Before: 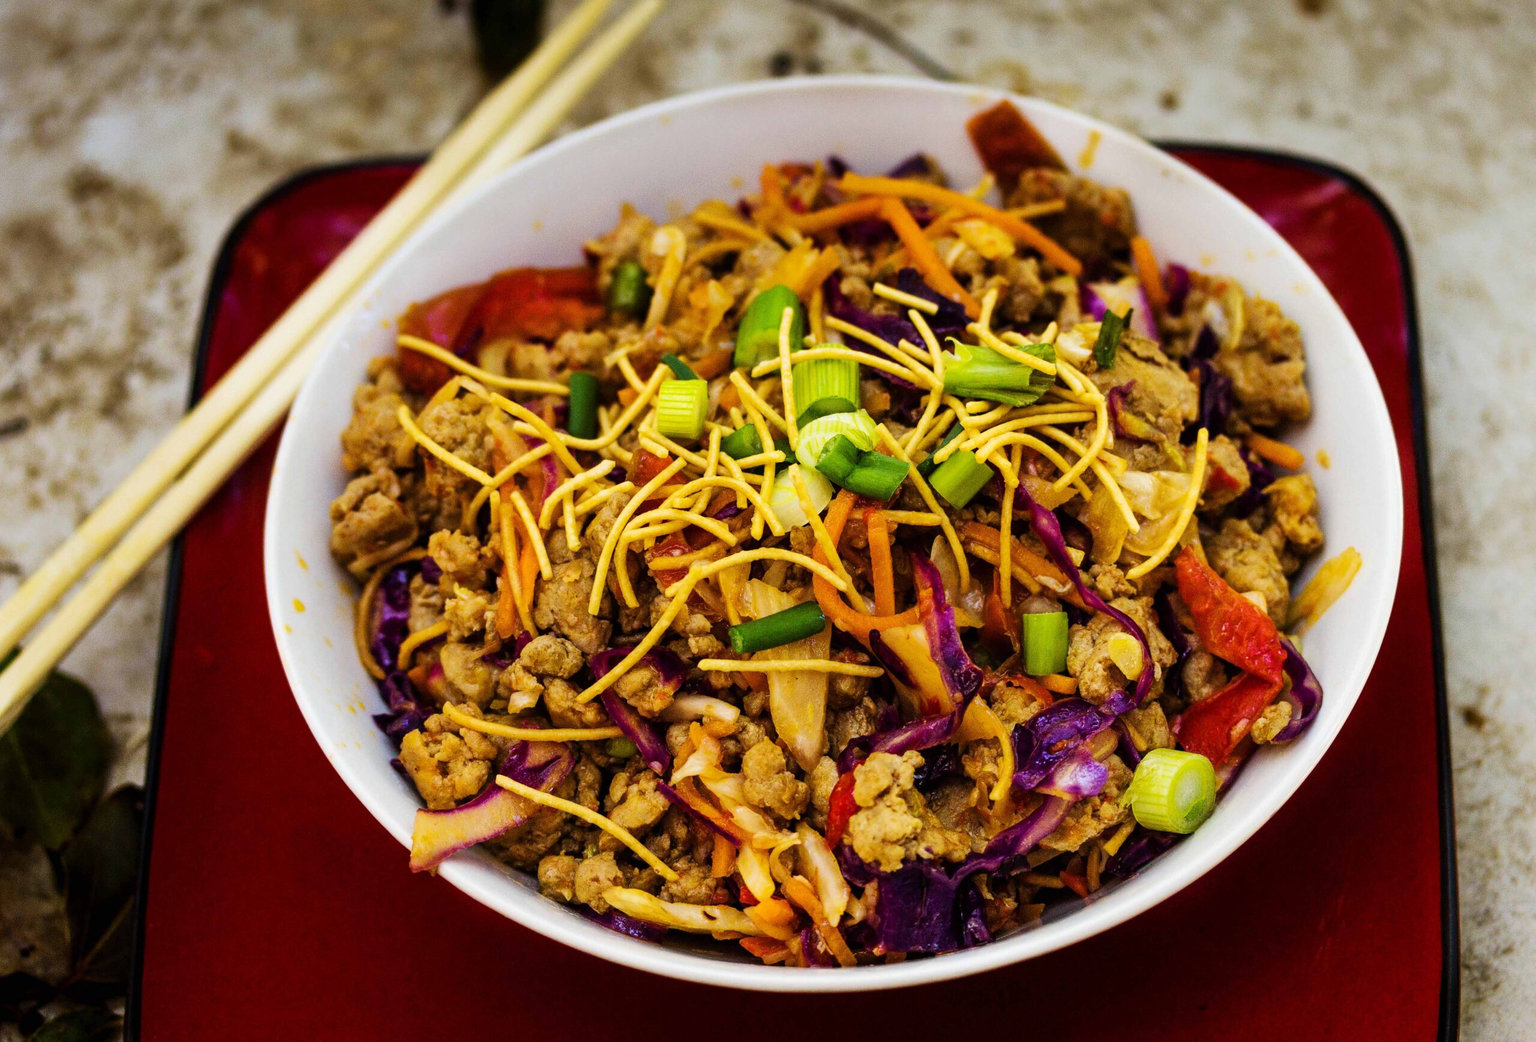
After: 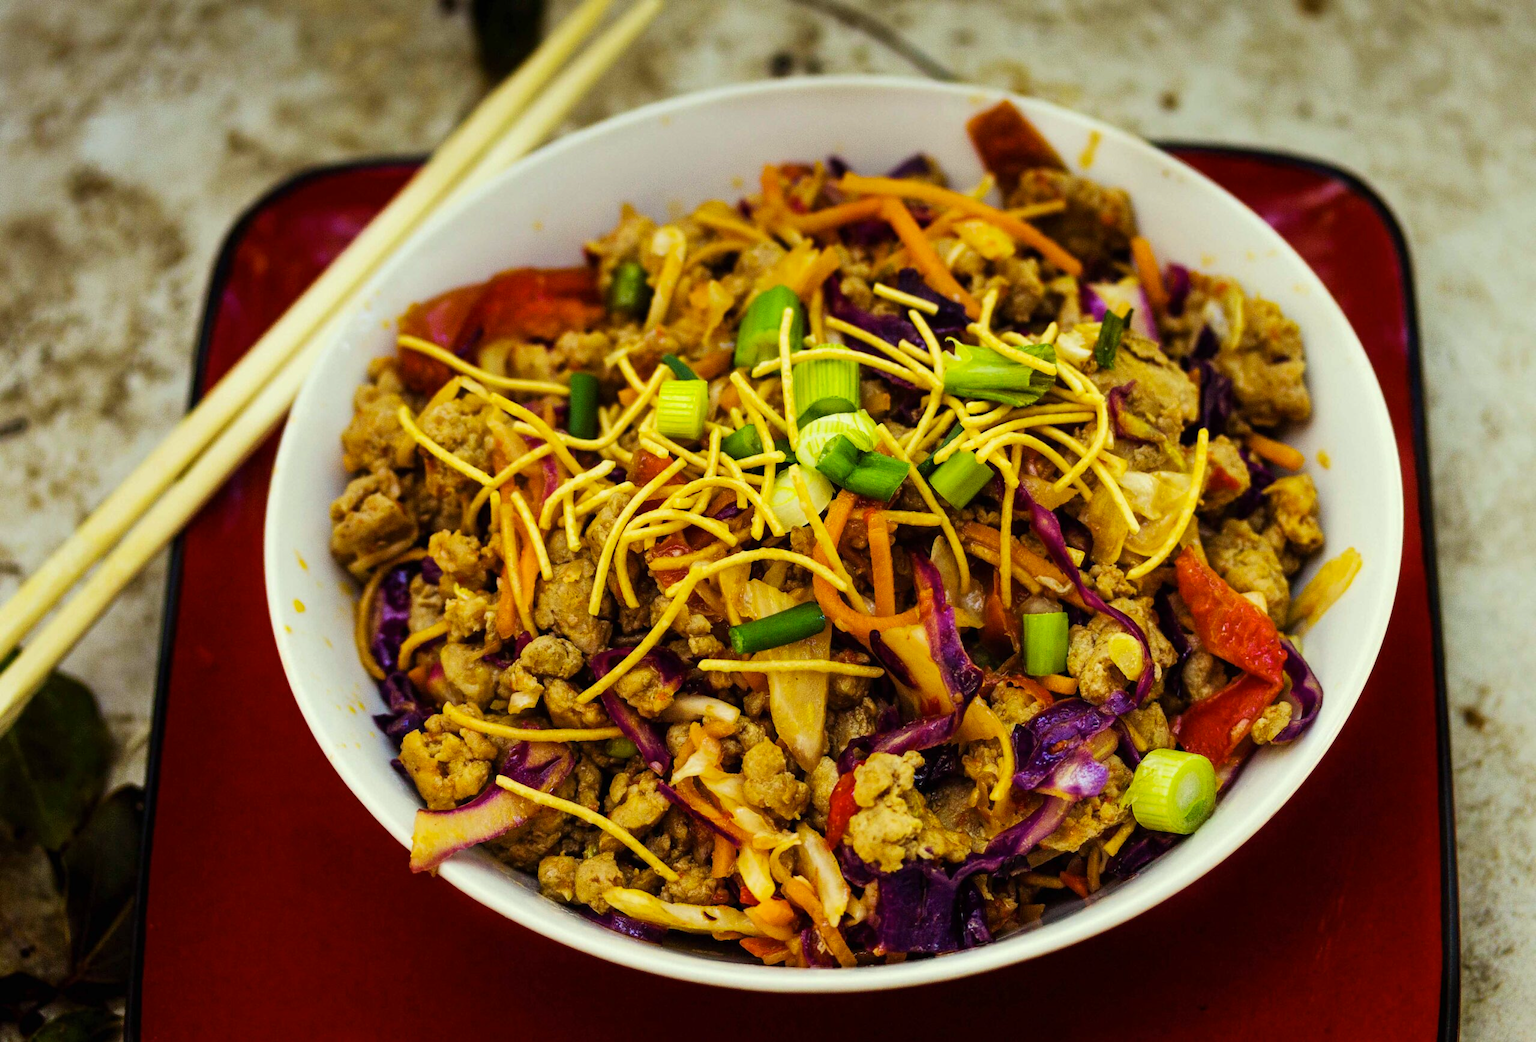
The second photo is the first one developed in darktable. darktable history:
color correction: highlights a* -5.84, highlights b* 10.81
